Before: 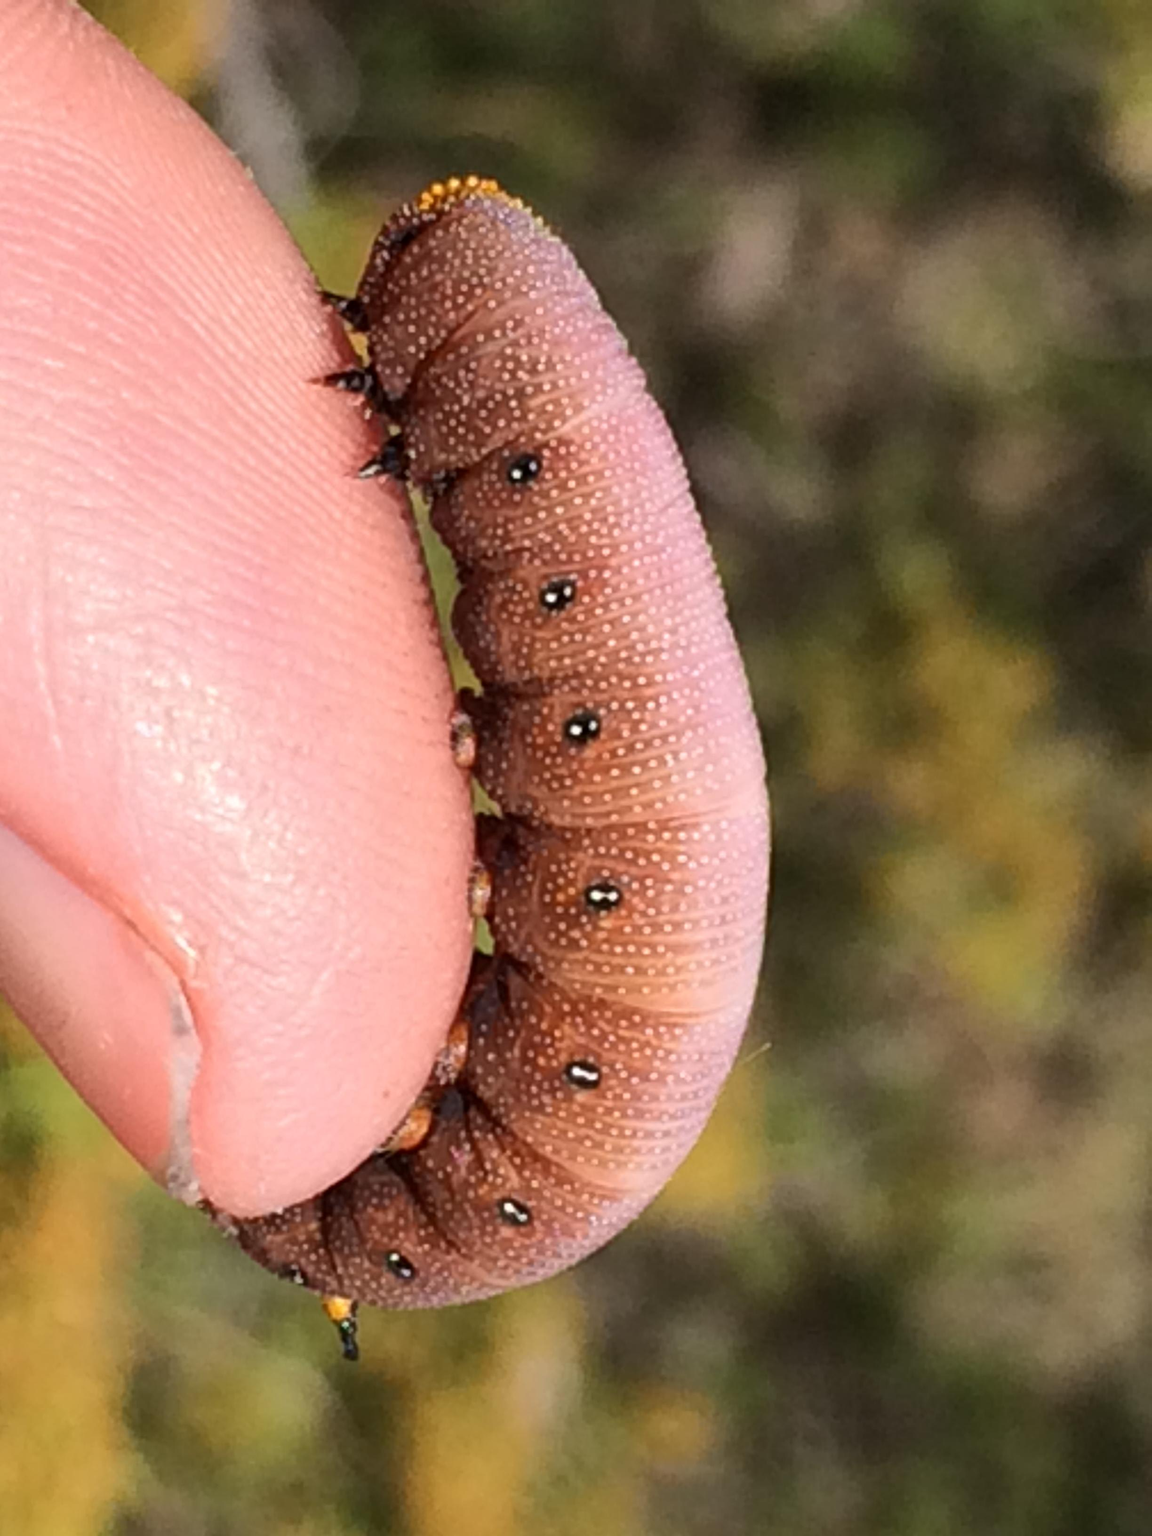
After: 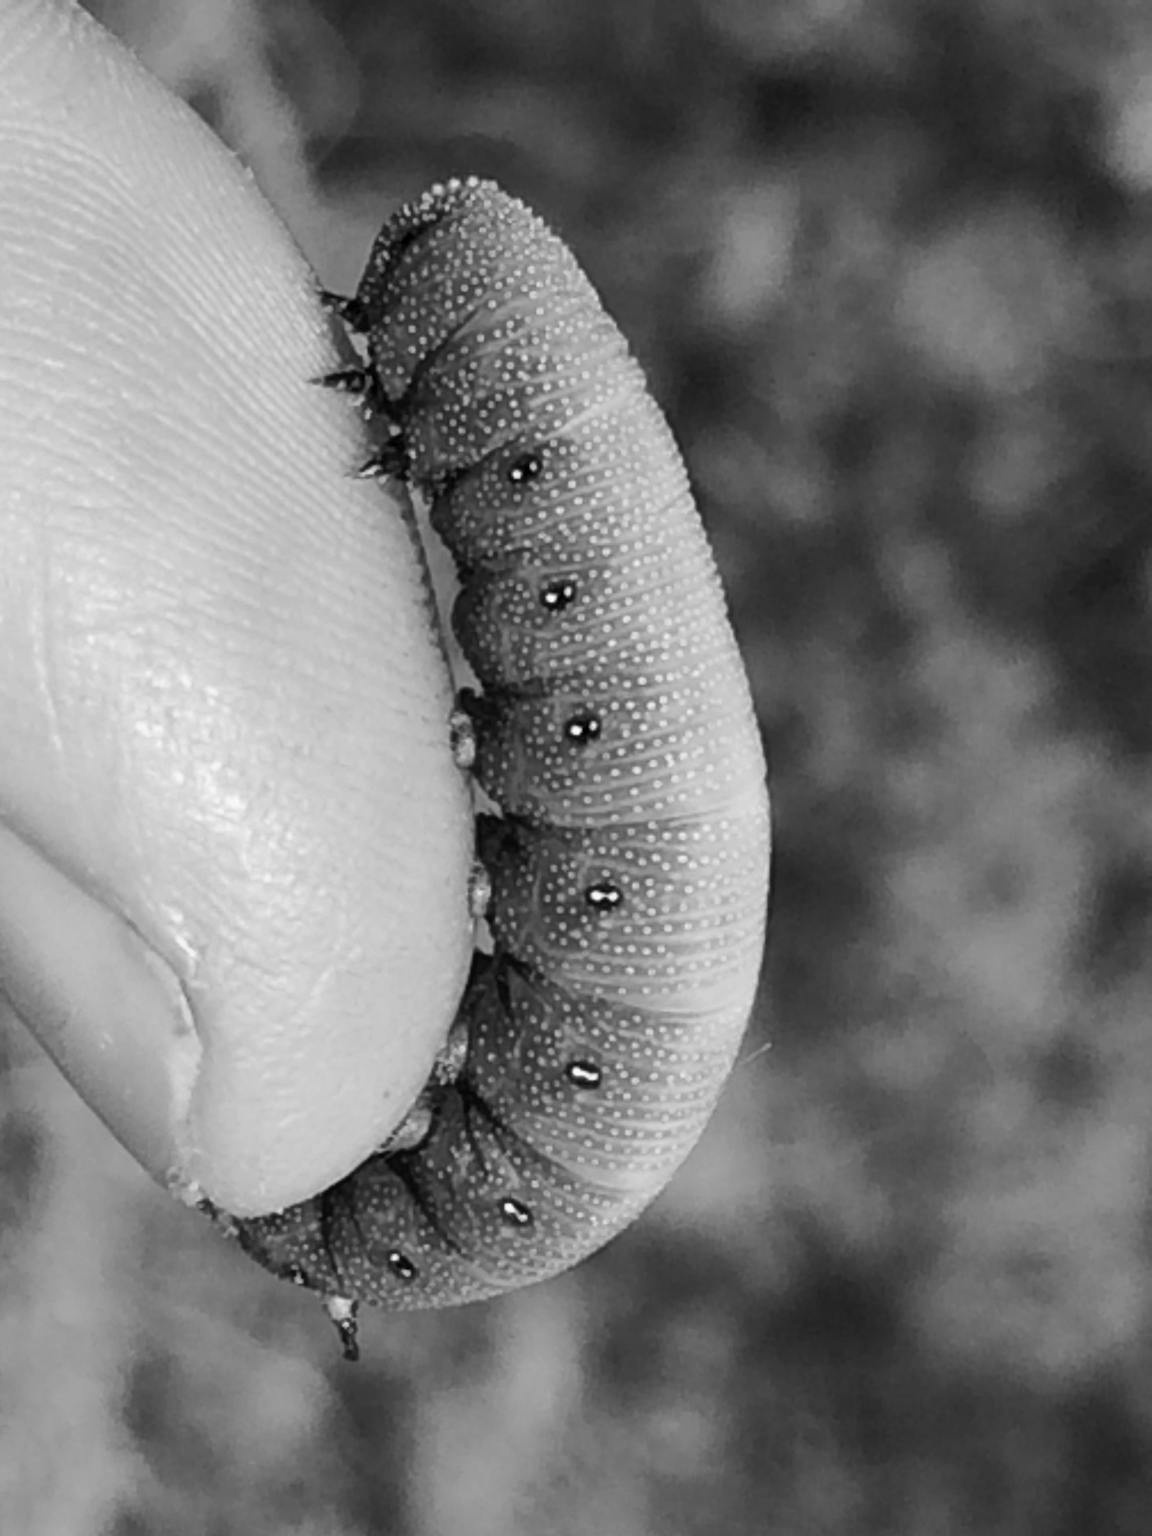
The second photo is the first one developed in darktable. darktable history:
tone curve: curves: ch0 [(0, 0) (0.003, 0.022) (0.011, 0.027) (0.025, 0.038) (0.044, 0.056) (0.069, 0.081) (0.1, 0.11) (0.136, 0.145) (0.177, 0.185) (0.224, 0.229) (0.277, 0.278) (0.335, 0.335) (0.399, 0.399) (0.468, 0.468) (0.543, 0.543) (0.623, 0.623) (0.709, 0.705) (0.801, 0.793) (0.898, 0.887) (1, 1)], preserve colors none
color look up table: target L [93.28, 93.51, 78.8, 79.52, 74.78, 59.79, 59.79, 34.03, 11.26, 200.73, 87.41, 89.88, 68.12, 60.56, 66.62, 57.09, 48.84, 25.32, 36.99, 24.87, 48.84, 28.27, 13.71, 30.01, 13.71, 84.91, 71.47, 57.09, 64.74, 52.01, 26.8, 44.41, 39.49, 22.62, 40.73, 40.73, 30.01, 22.16, 15.79, 5.464, 0.343, 75.52, 80.97, 79.88, 57.87, 55.93, 61.7, 36.15, 25.32], target a [0.001, 0.001, -0.001, -0.001, 0 ×7, 0.001, 0 ×9, 0.001, 0, 0.001, 0 ×6, 0.001, 0 ×5, 0.001, 0 ×12], target b [-0.008, -0.008, 0, 0.019, 0 ×5, -0.001, -0.001, -0.001, 0 ×9, -0.003, 0, -0.003, 0, -0.001, 0 ×4, -0.003, 0 ×5, -0.003, 0, -0.002, 0, 0, 0, -0.001, -0.001, 0 ×5], num patches 49
